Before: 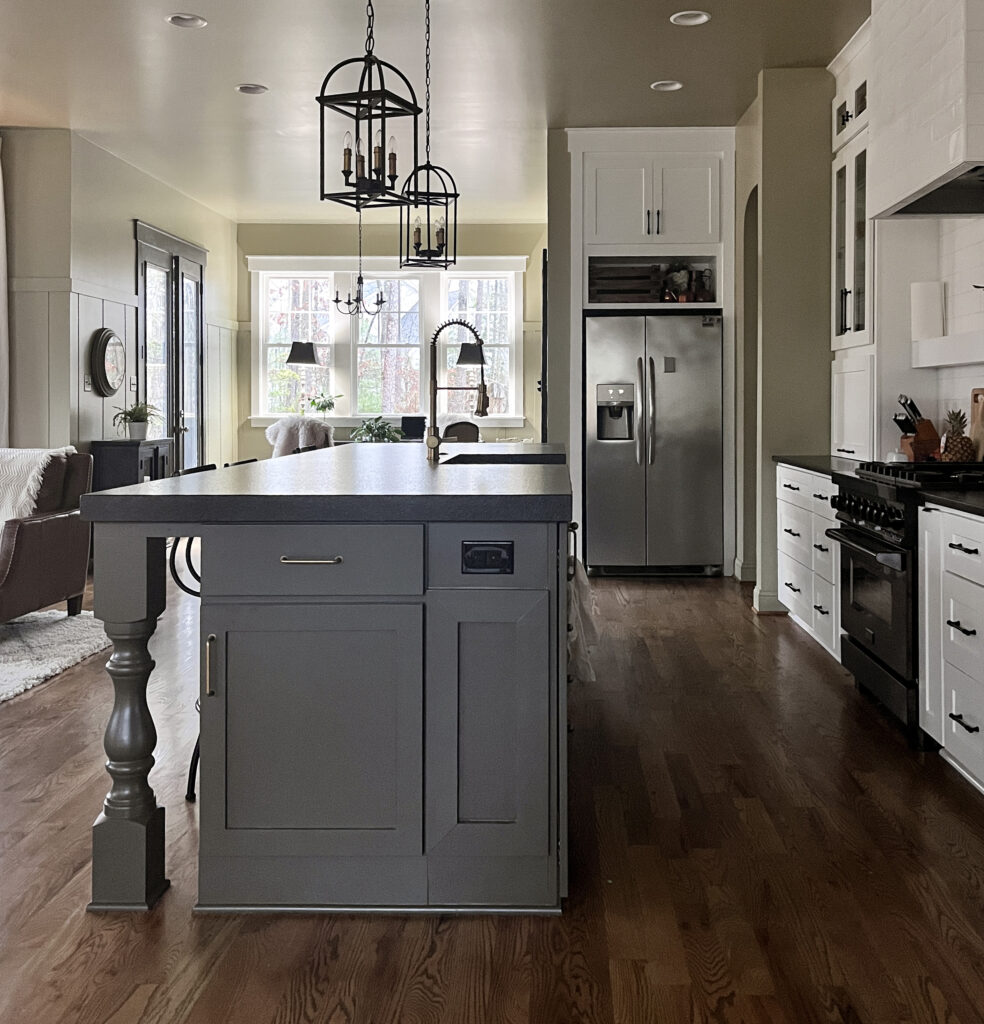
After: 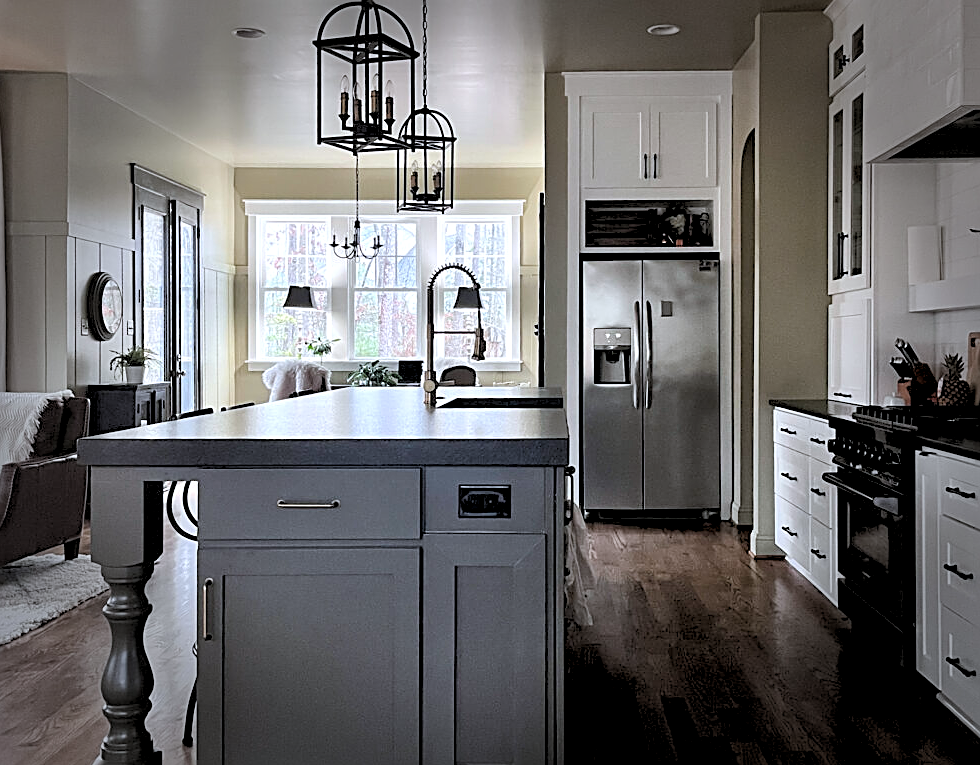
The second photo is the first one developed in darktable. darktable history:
rotate and perspective: automatic cropping original format, crop left 0, crop top 0
crop: left 0.387%, top 5.469%, bottom 19.809%
rgb levels: preserve colors sum RGB, levels [[0.038, 0.433, 0.934], [0, 0.5, 1], [0, 0.5, 1]]
vignetting: fall-off start 66.7%, fall-off radius 39.74%, brightness -0.576, saturation -0.258, automatic ratio true, width/height ratio 0.671, dithering 16-bit output
tone equalizer: -8 EV -0.417 EV, -7 EV -0.389 EV, -6 EV -0.333 EV, -5 EV -0.222 EV, -3 EV 0.222 EV, -2 EV 0.333 EV, -1 EV 0.389 EV, +0 EV 0.417 EV, edges refinement/feathering 500, mask exposure compensation -1.57 EV, preserve details no
color correction: highlights a* -0.772, highlights b* -8.92
local contrast: mode bilateral grid, contrast 30, coarseness 25, midtone range 0.2
sharpen: on, module defaults
